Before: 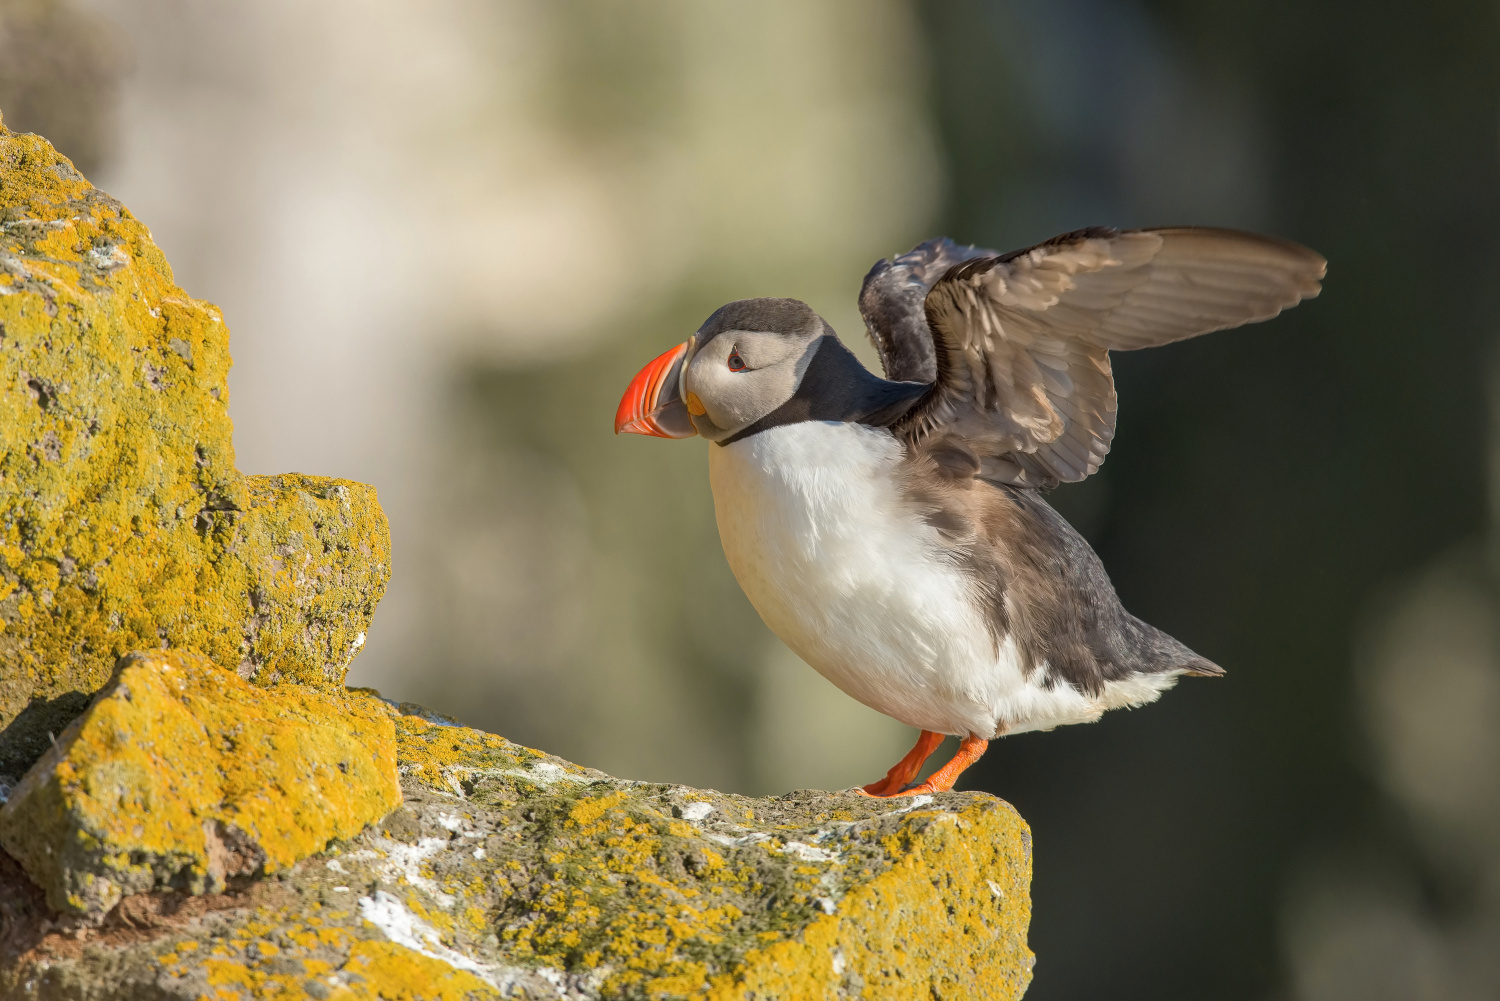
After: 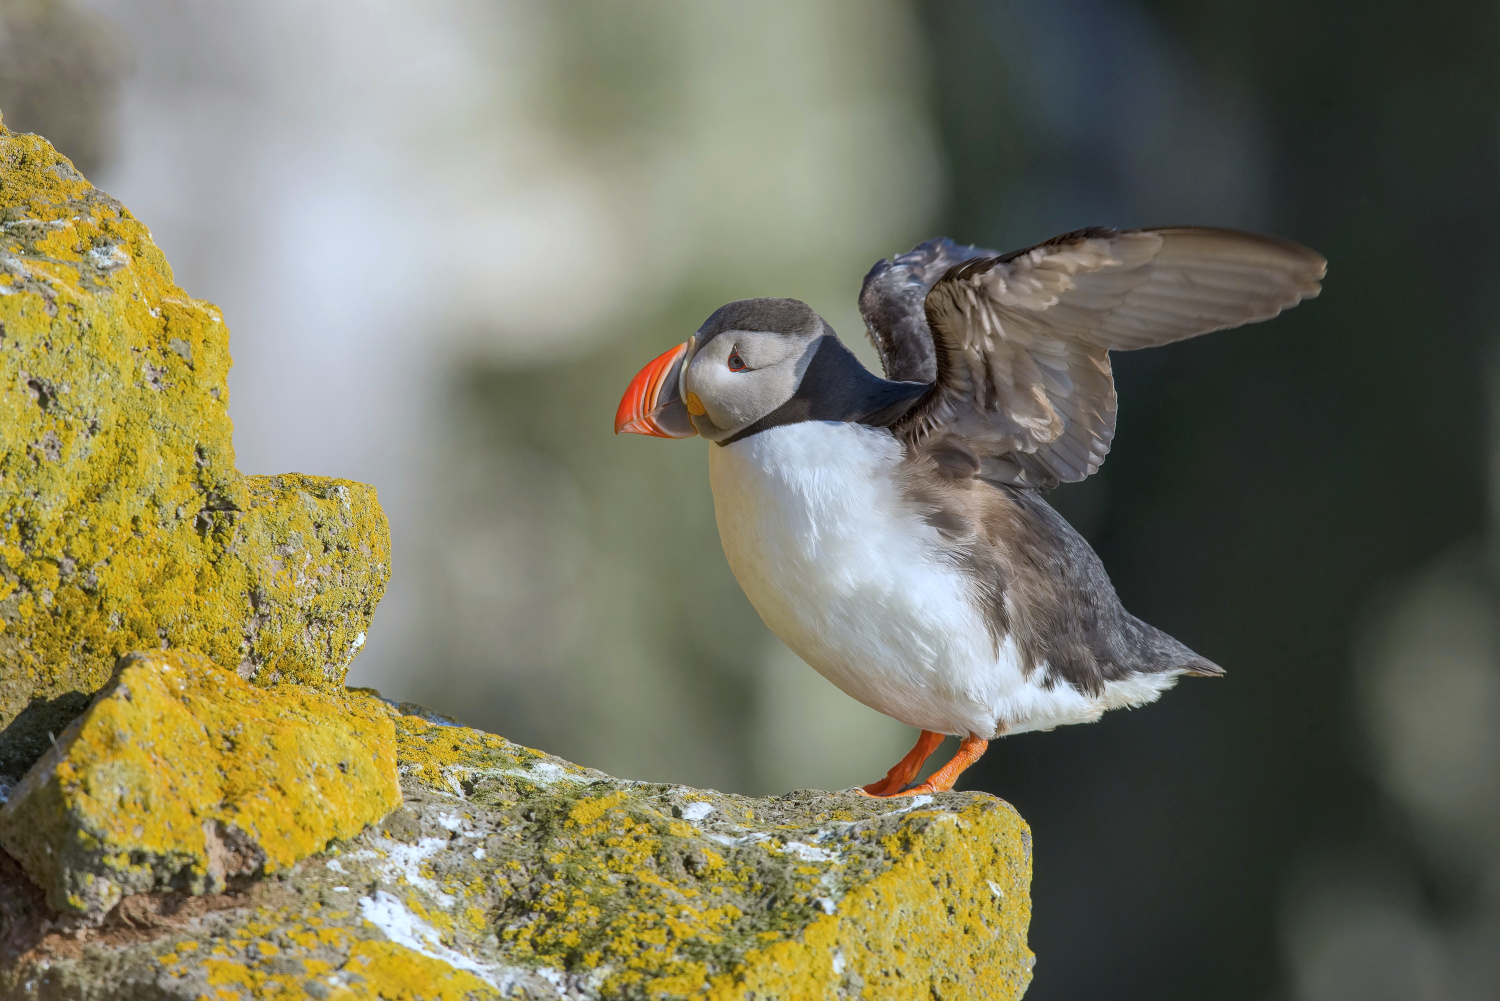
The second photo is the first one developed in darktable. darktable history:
white balance: red 0.926, green 1.003, blue 1.133
exposure: exposure -0.041 EV, compensate highlight preservation false
